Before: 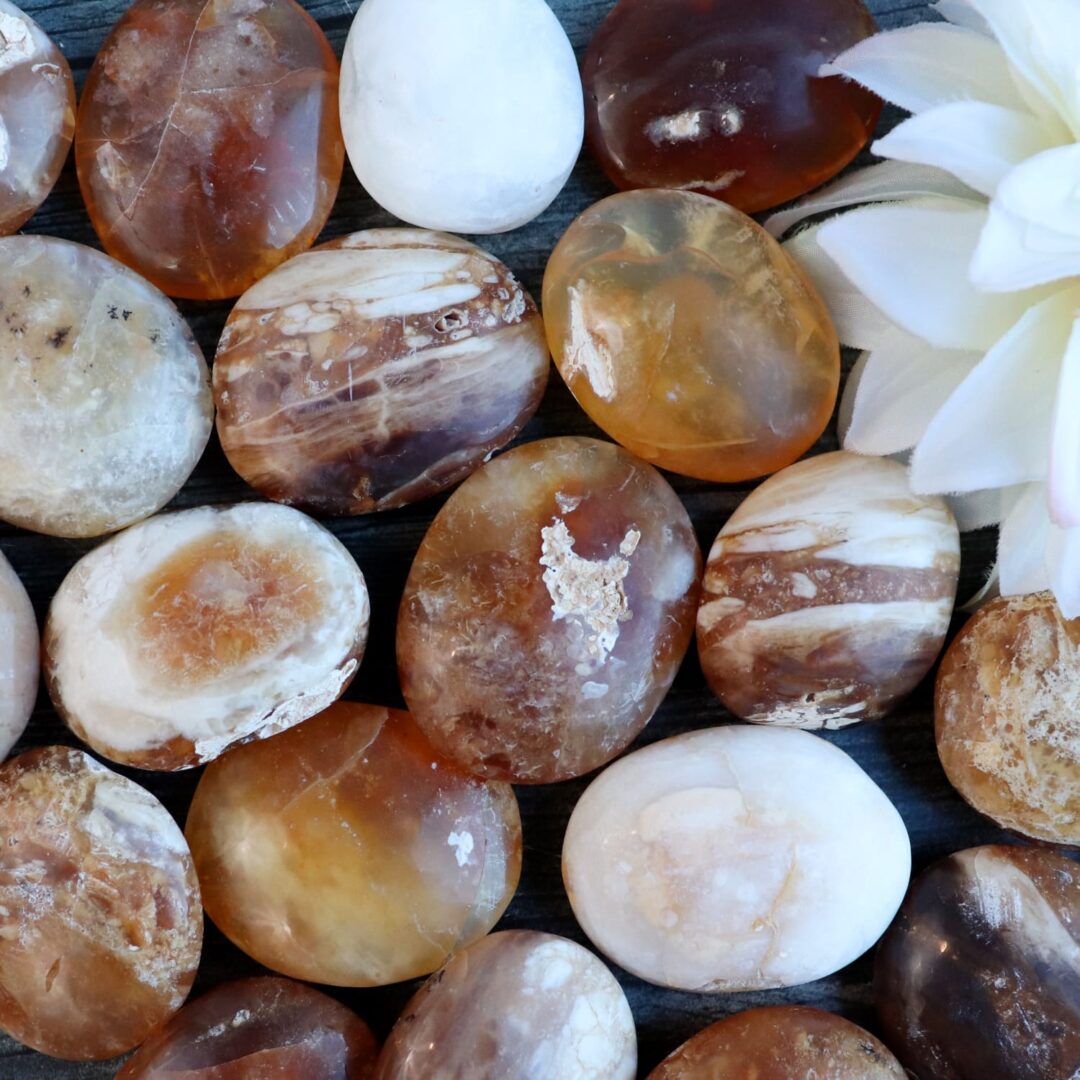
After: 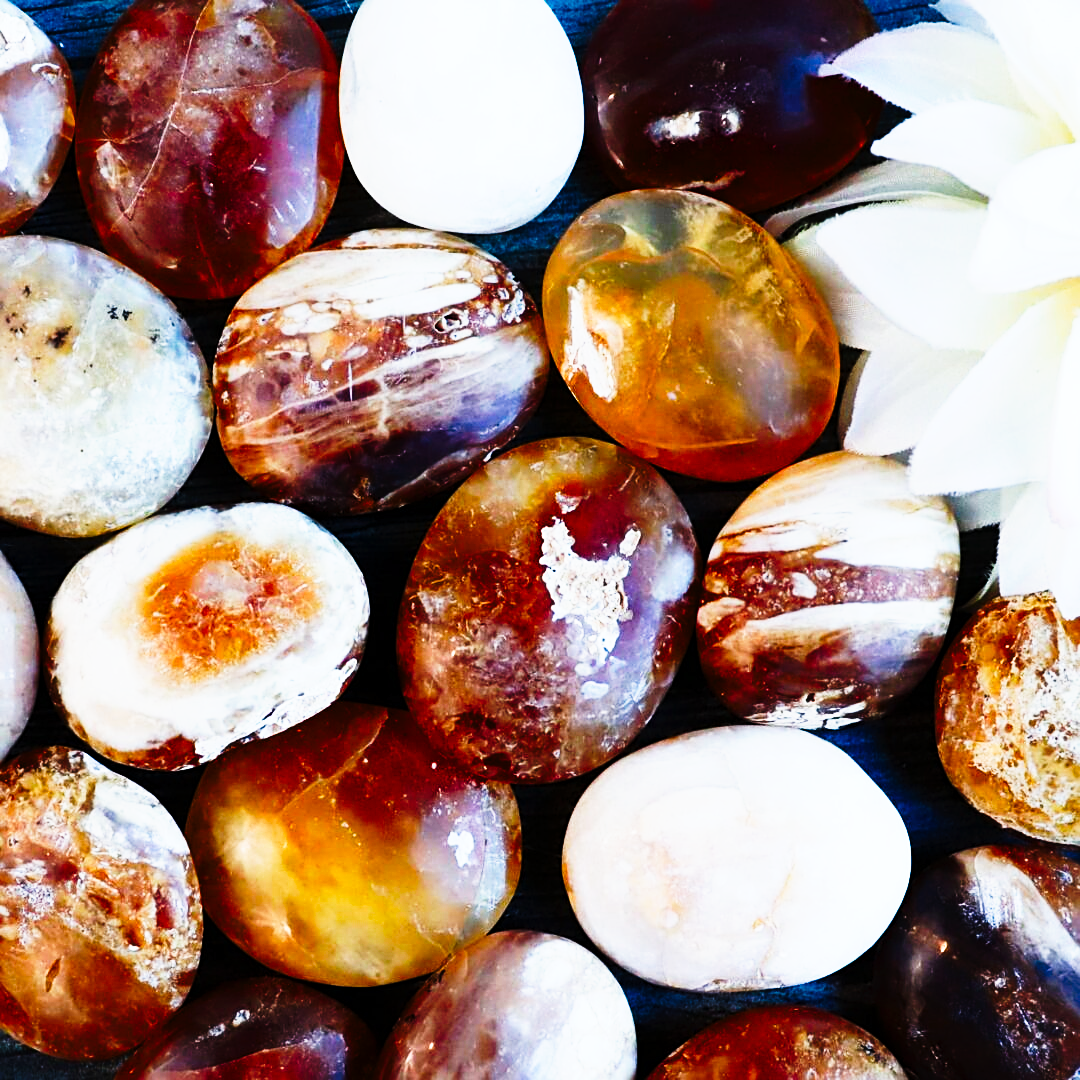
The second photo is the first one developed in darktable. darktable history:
color balance rgb: perceptual saturation grading › global saturation 35%, perceptual saturation grading › highlights -25%, perceptual saturation grading › shadows 50%
sharpen: on, module defaults
tone curve: curves: ch0 [(0, 0) (0.003, 0.003) (0.011, 0.006) (0.025, 0.012) (0.044, 0.02) (0.069, 0.023) (0.1, 0.029) (0.136, 0.037) (0.177, 0.058) (0.224, 0.084) (0.277, 0.137) (0.335, 0.209) (0.399, 0.336) (0.468, 0.478) (0.543, 0.63) (0.623, 0.789) (0.709, 0.903) (0.801, 0.967) (0.898, 0.987) (1, 1)], preserve colors none
